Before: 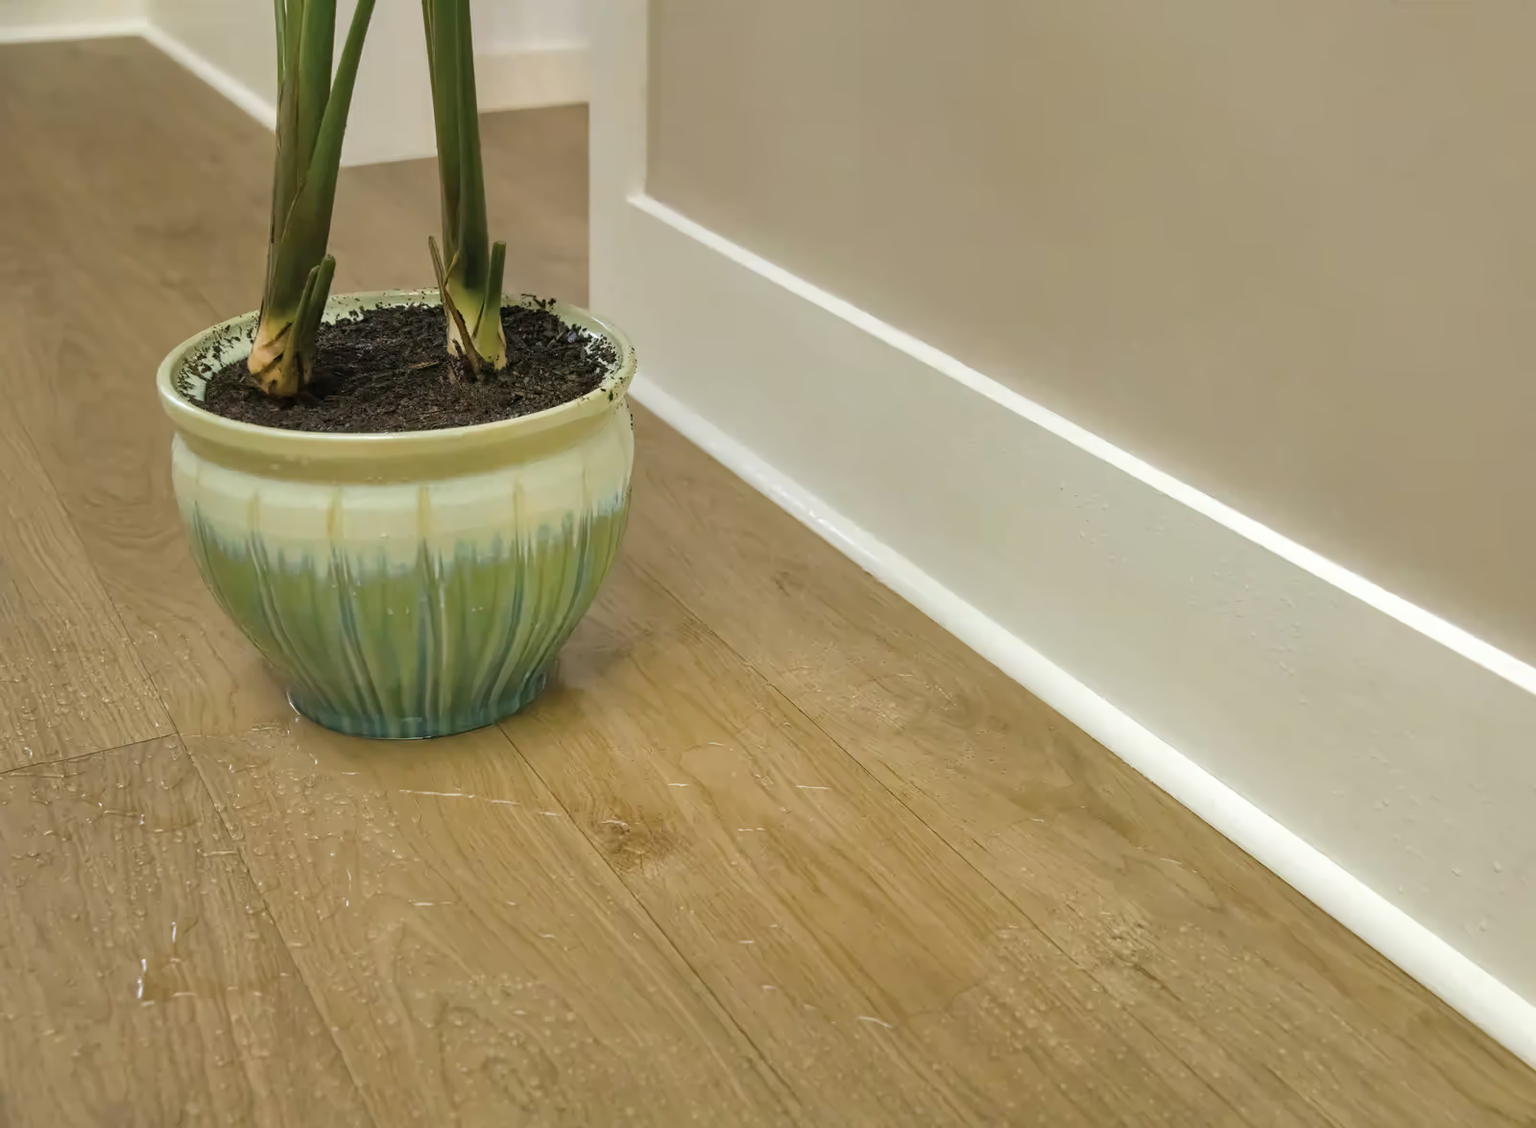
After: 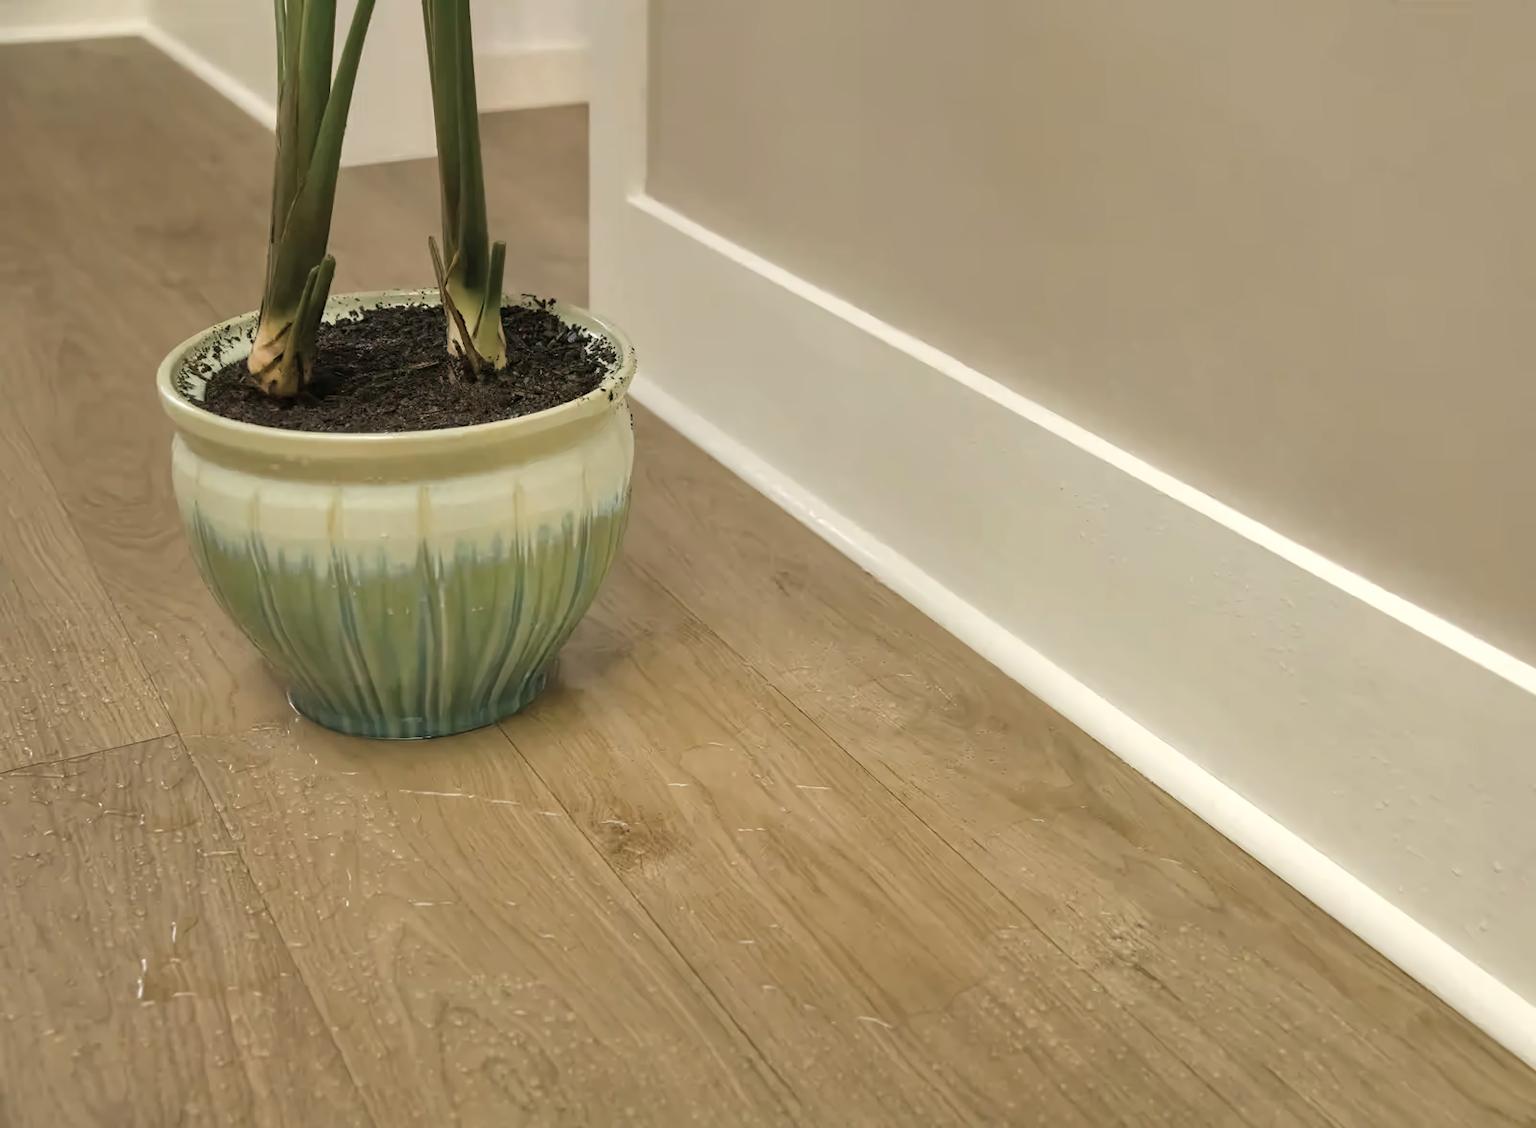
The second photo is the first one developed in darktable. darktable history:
contrast brightness saturation: contrast 0.06, brightness -0.01, saturation -0.23
white balance: red 1.045, blue 0.932
